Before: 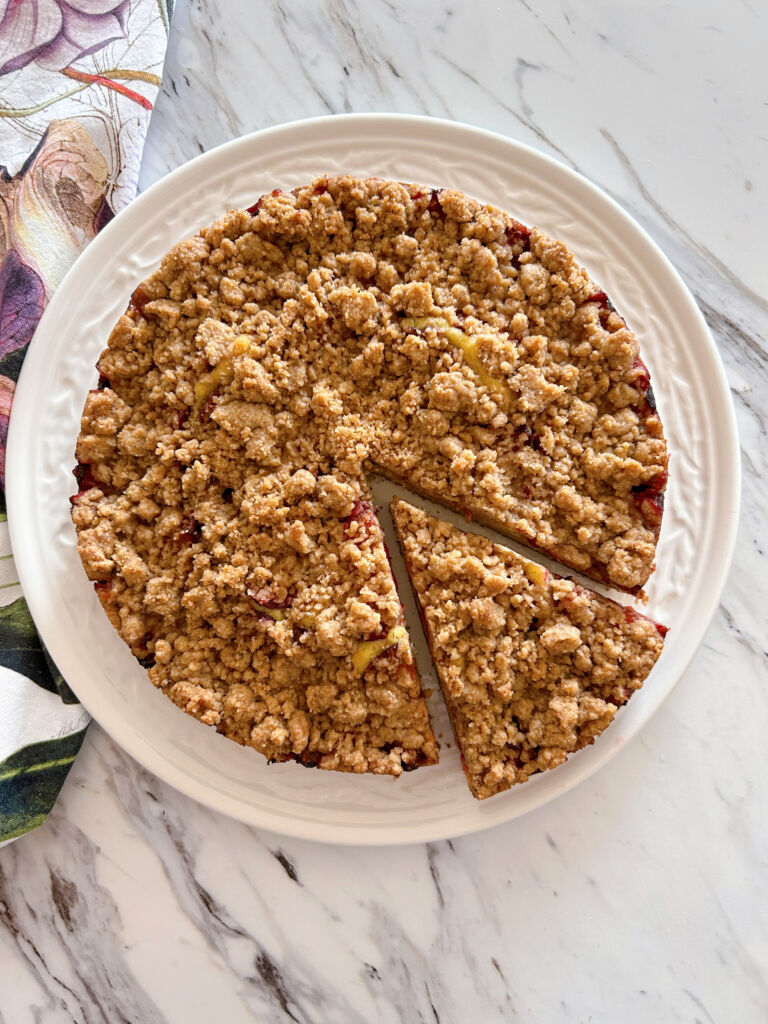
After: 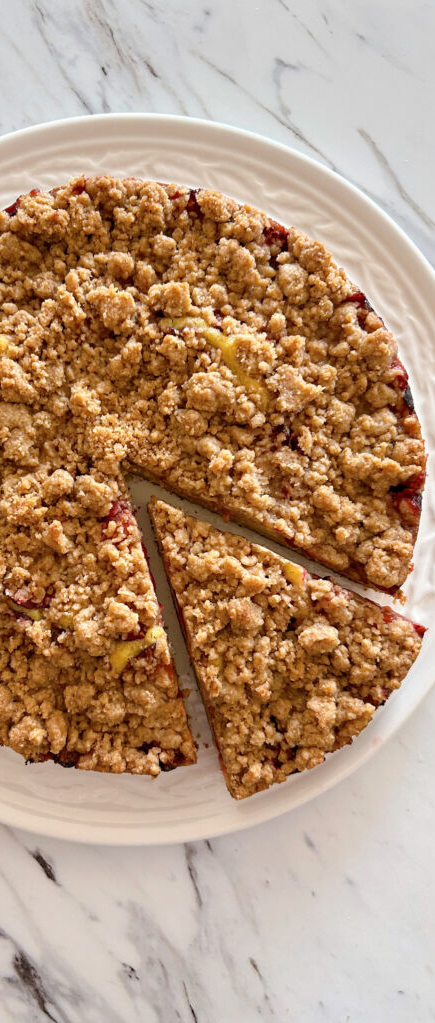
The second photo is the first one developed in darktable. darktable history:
crop: left 31.576%, top 0.019%, right 11.732%
